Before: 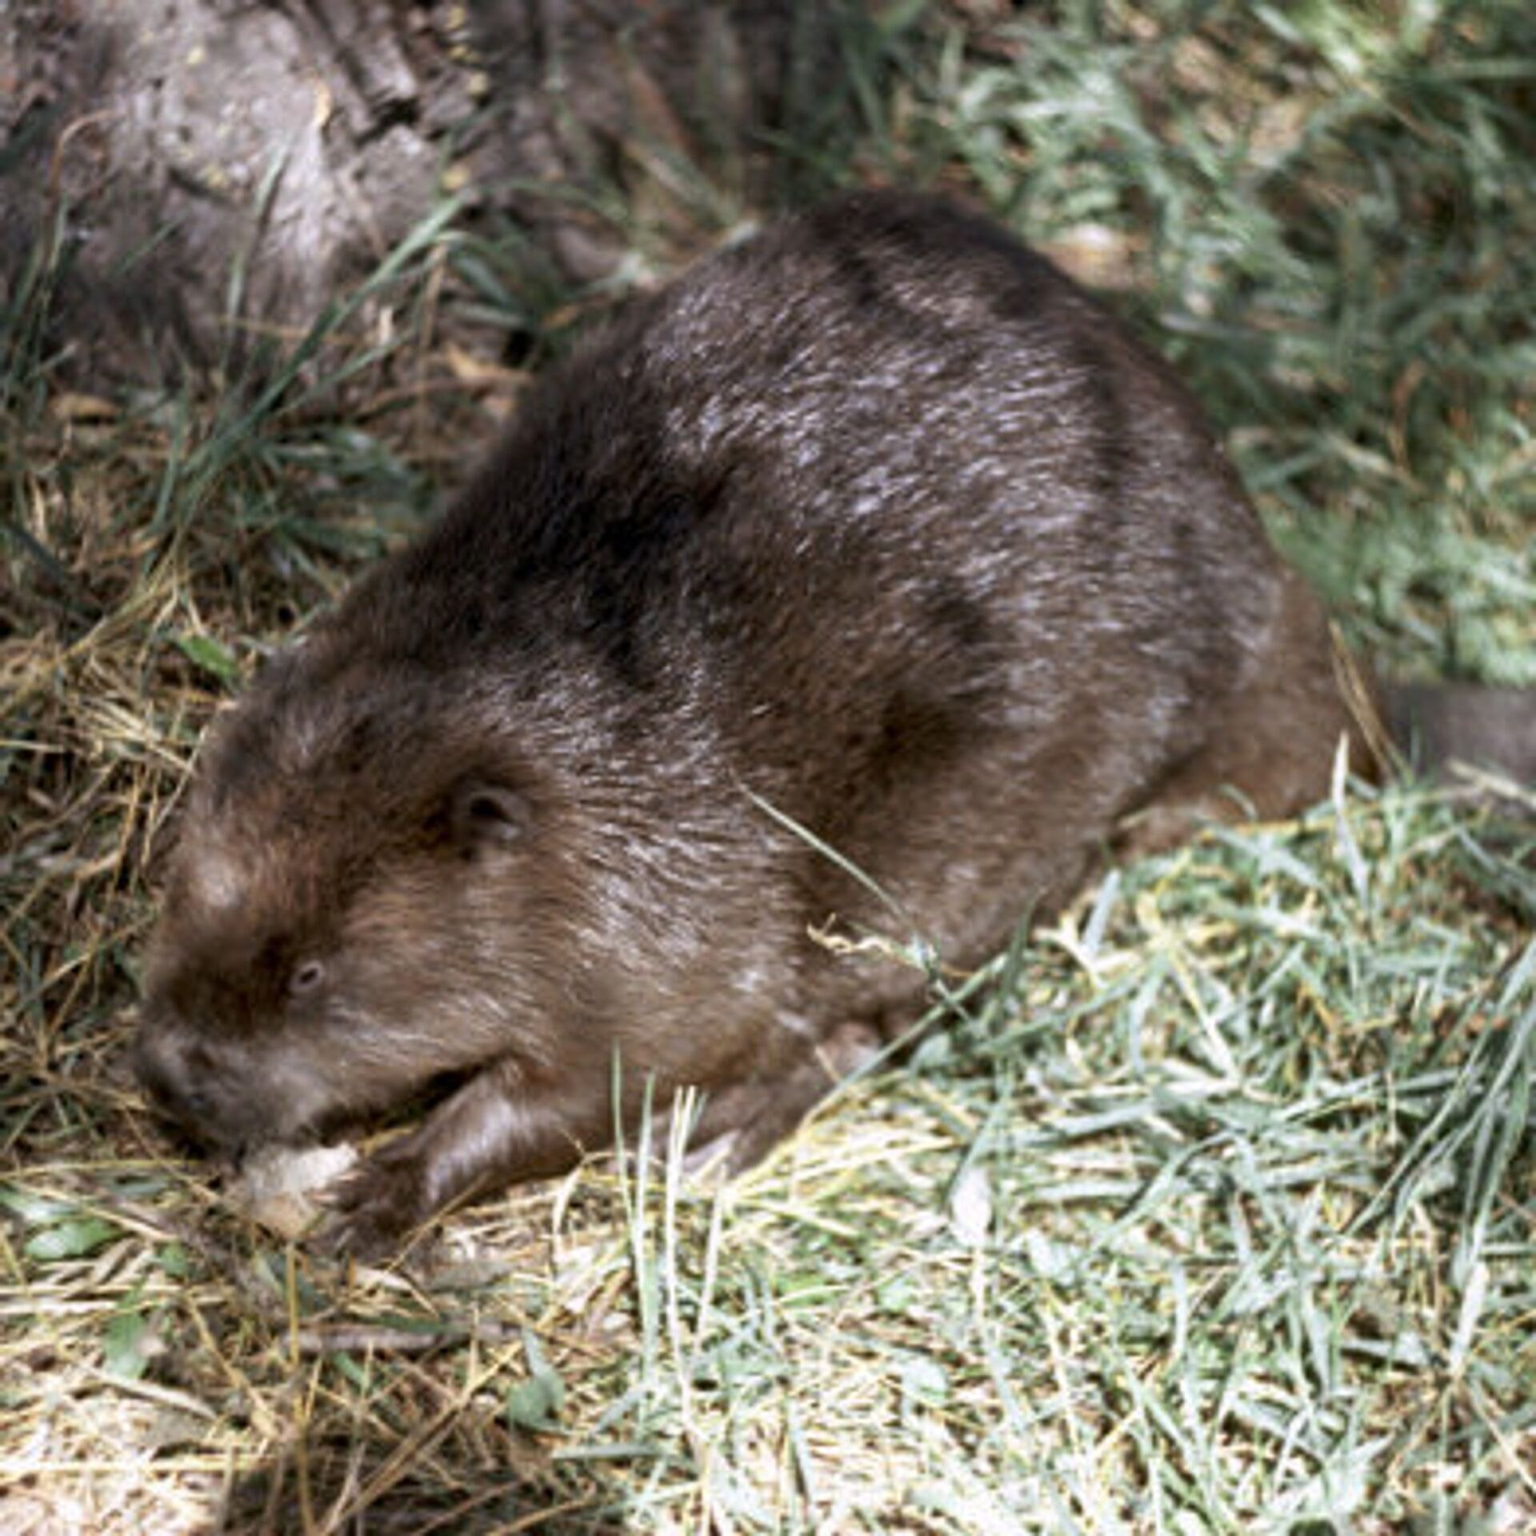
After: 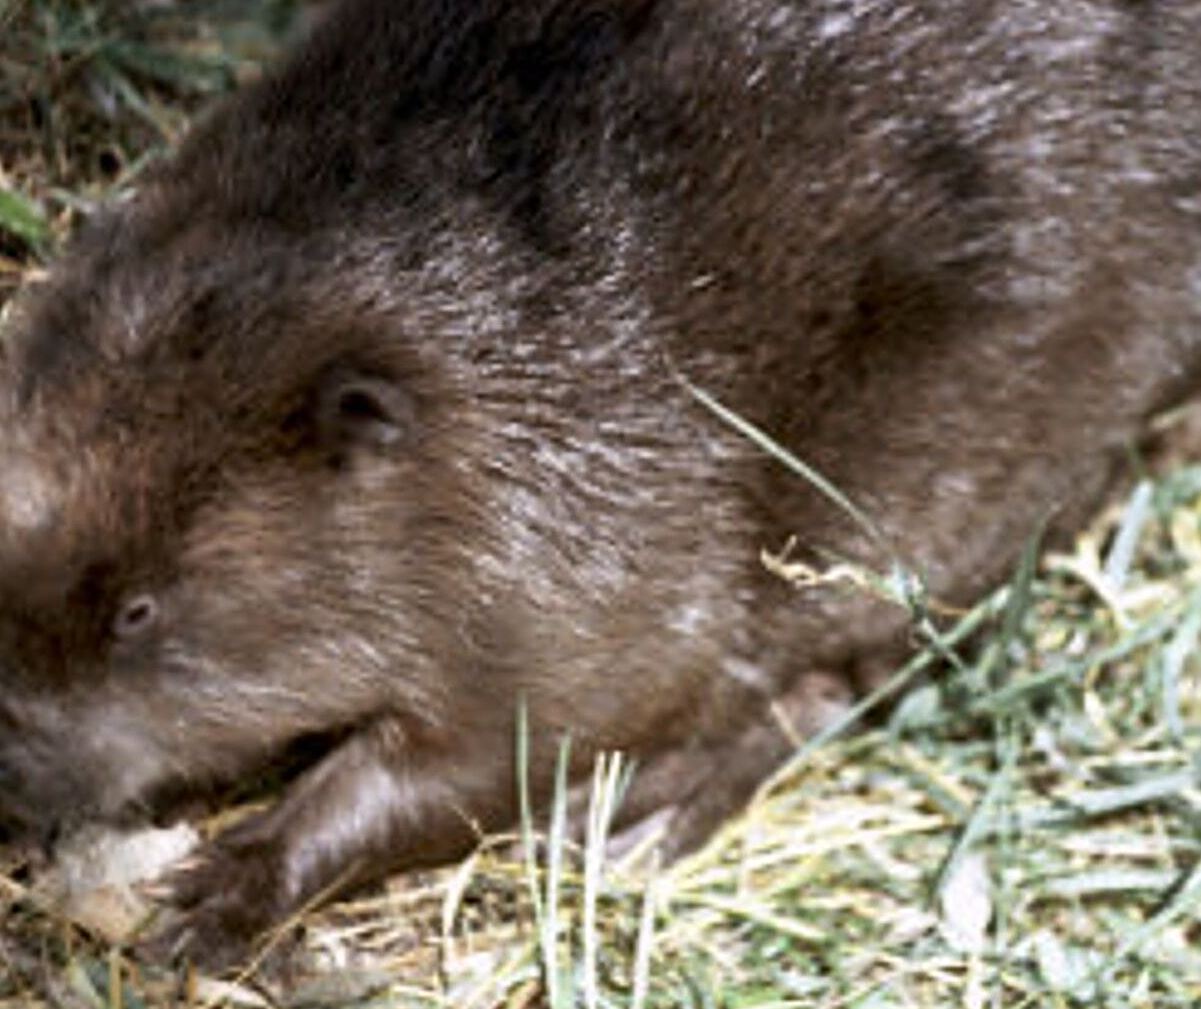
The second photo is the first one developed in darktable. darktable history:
shadows and highlights: radius 336.81, shadows 28.81, soften with gaussian
sharpen: amount 0.493
crop: left 12.951%, top 31.591%, right 24.445%, bottom 15.854%
contrast brightness saturation: contrast 0.073
